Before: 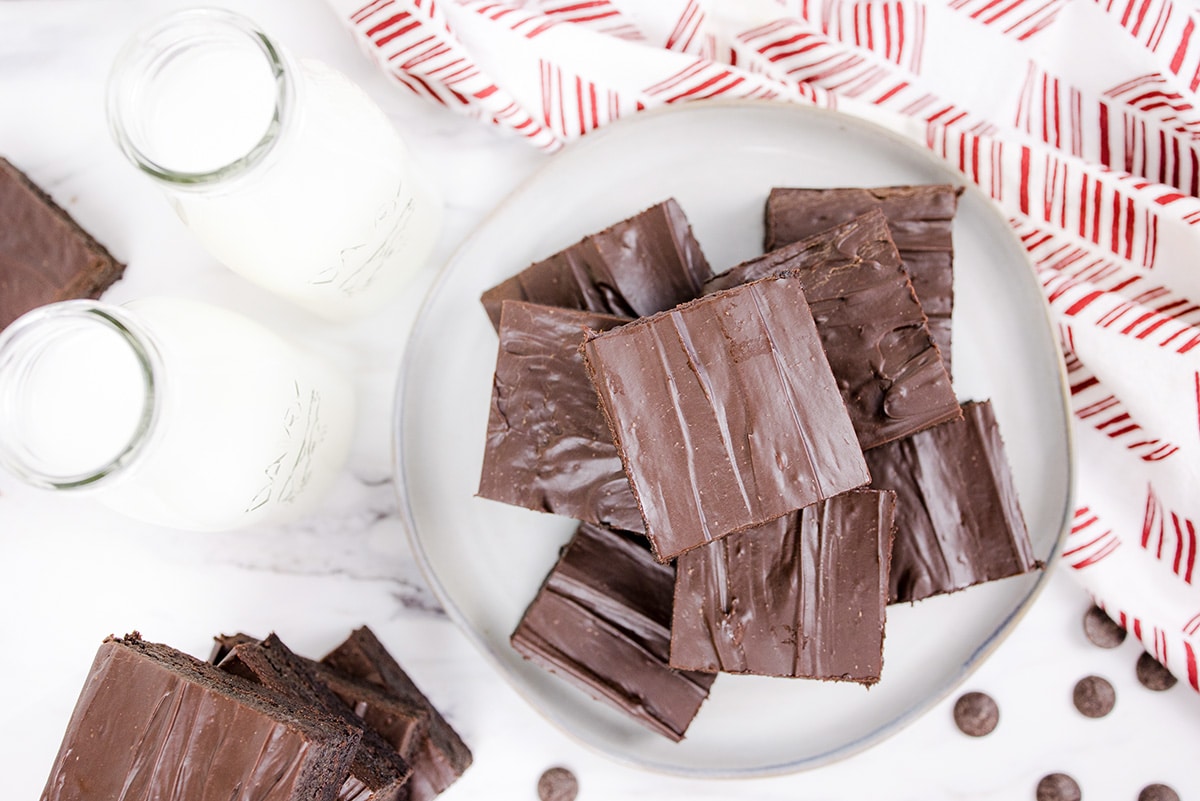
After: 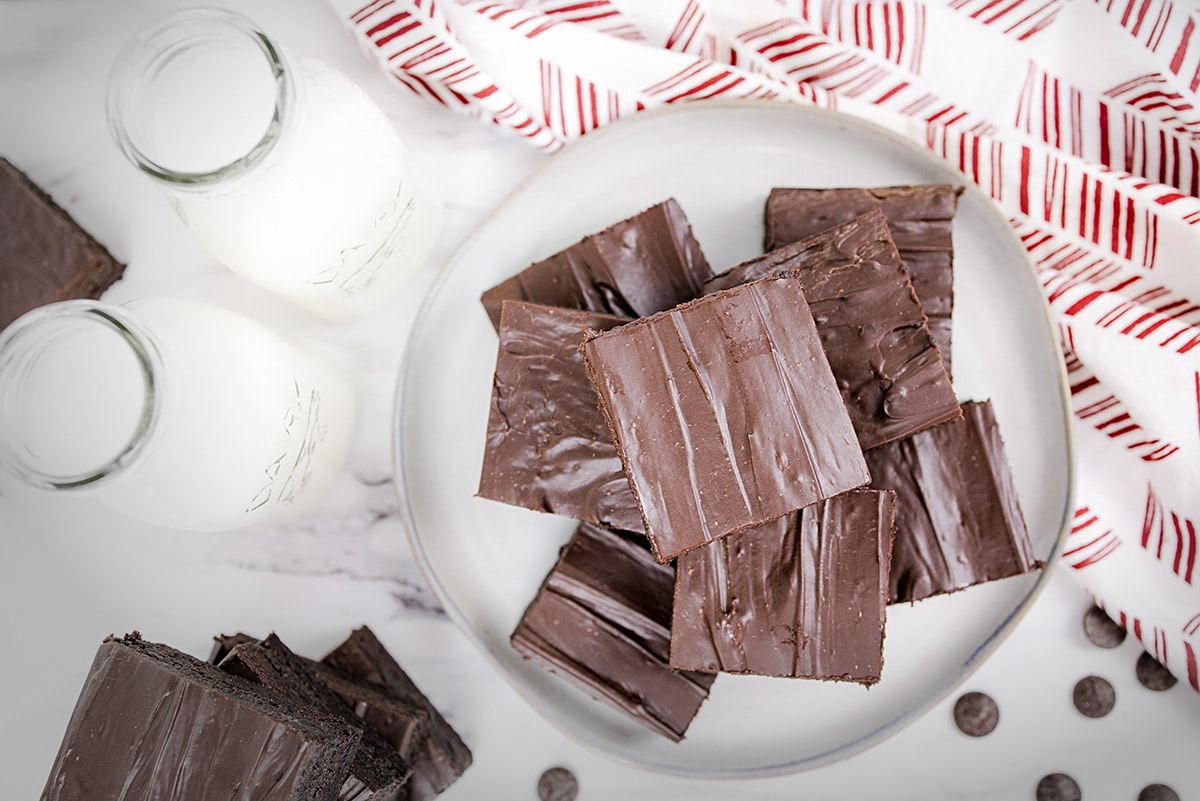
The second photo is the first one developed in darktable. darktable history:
shadows and highlights: shadows 37.81, highlights -26.85, soften with gaussian
vignetting: brightness -0.512, saturation -0.508, center (0.218, -0.242), automatic ratio true
sharpen: amount 0.208
